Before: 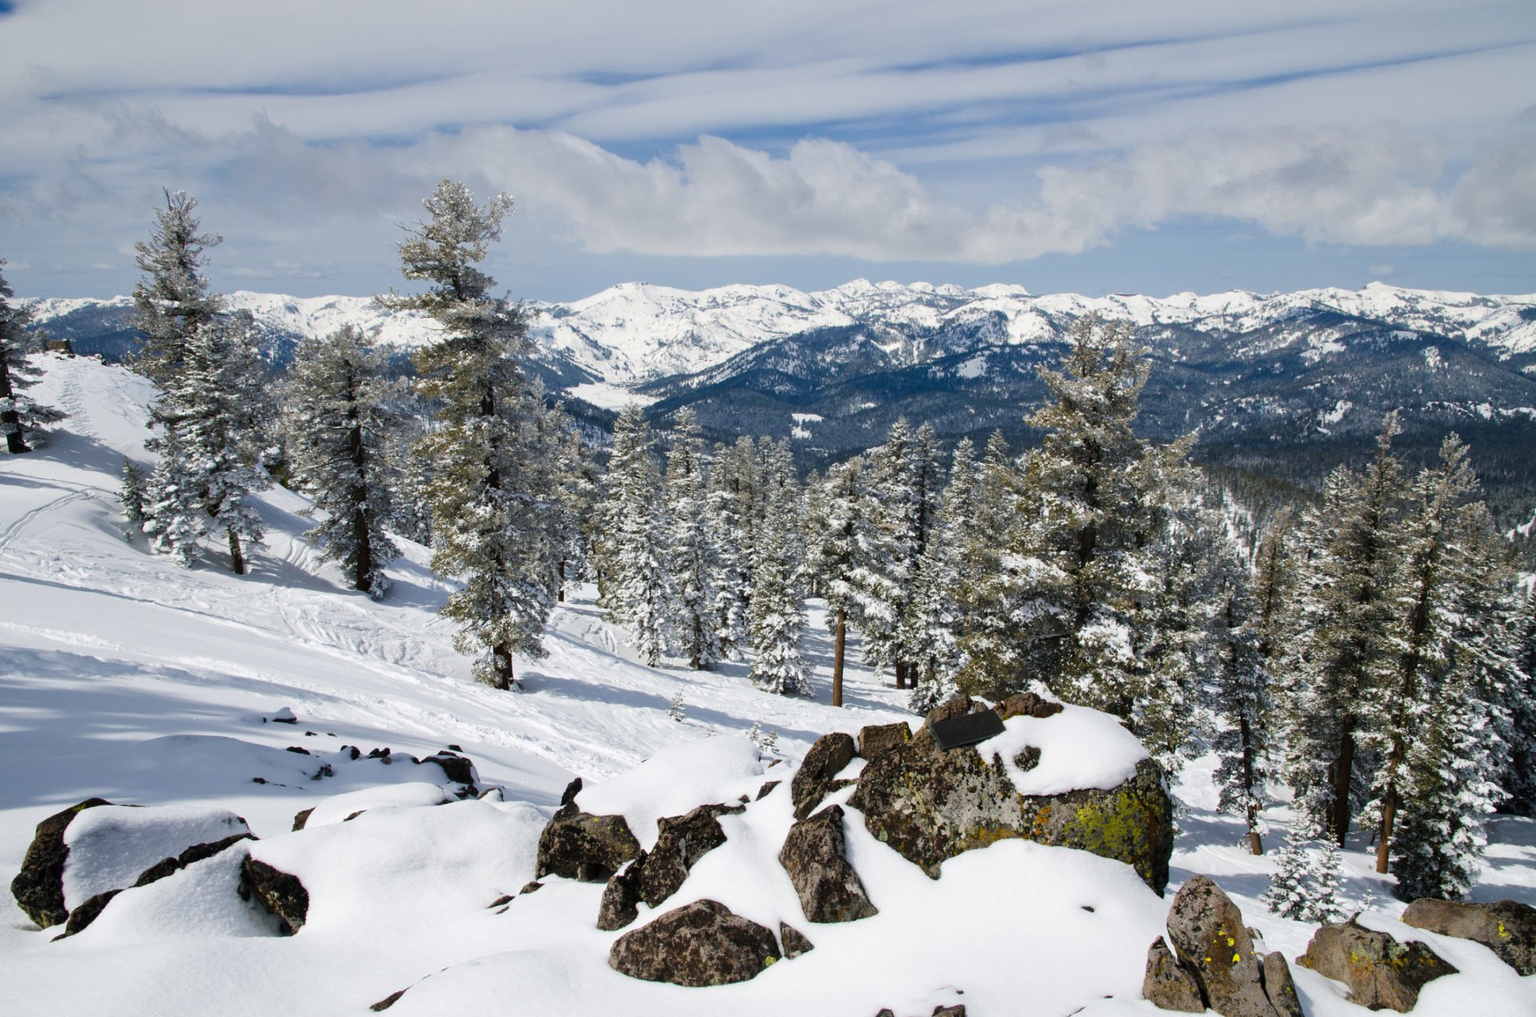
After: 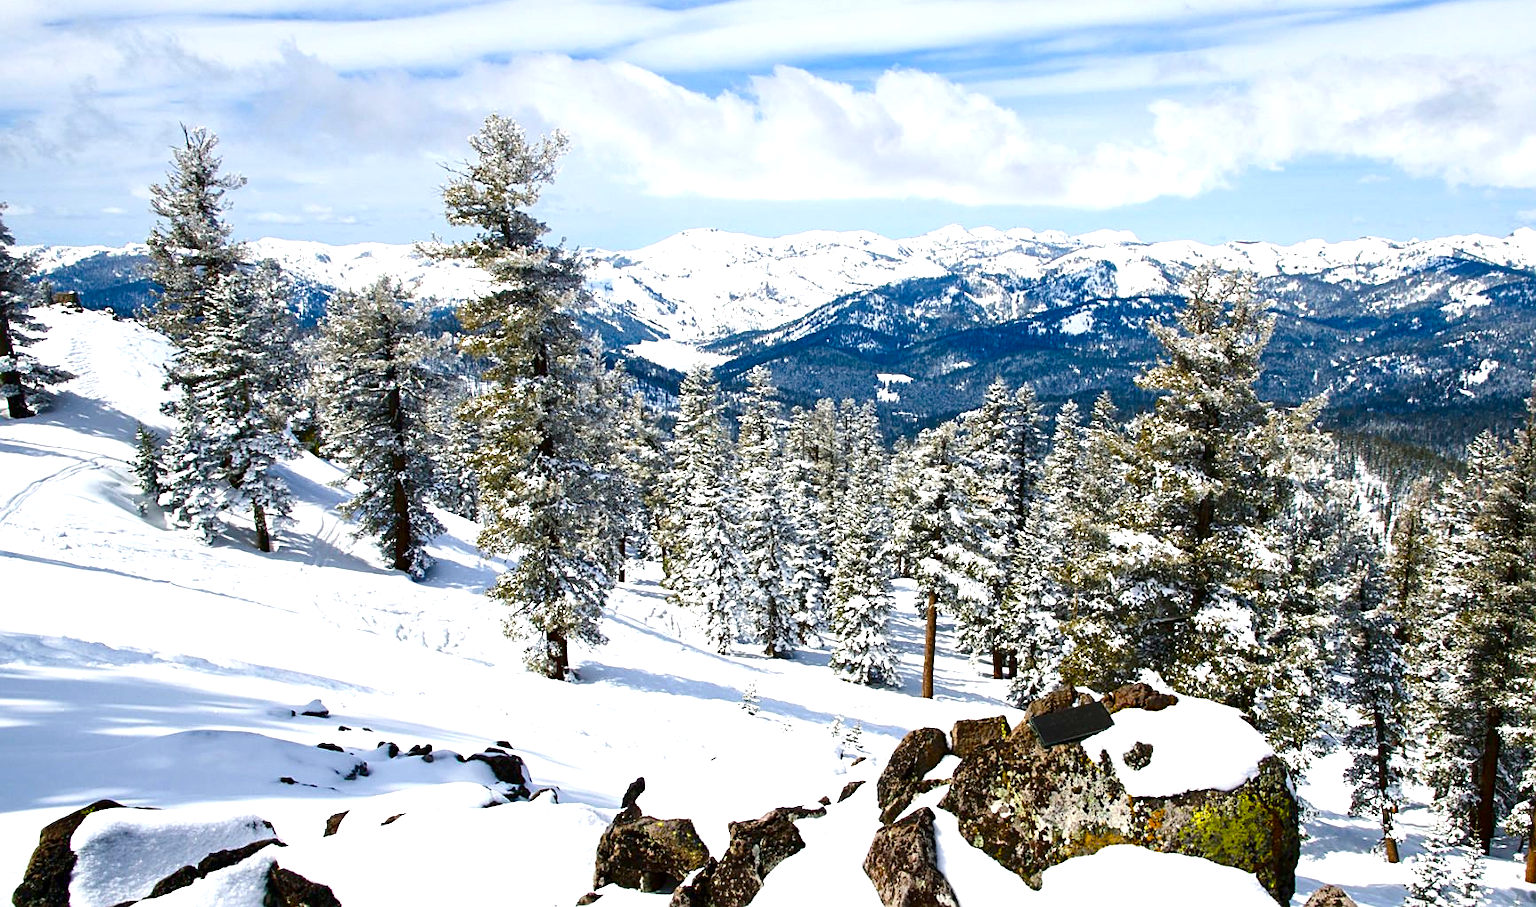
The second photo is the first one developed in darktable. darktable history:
exposure: exposure 1 EV, compensate highlight preservation false
contrast brightness saturation: contrast 0.12, brightness -0.12, saturation 0.2
color balance rgb: perceptual saturation grading › global saturation 20%, perceptual saturation grading › highlights -25%, perceptual saturation grading › shadows 25%
sharpen: on, module defaults
crop: top 7.49%, right 9.717%, bottom 11.943%
